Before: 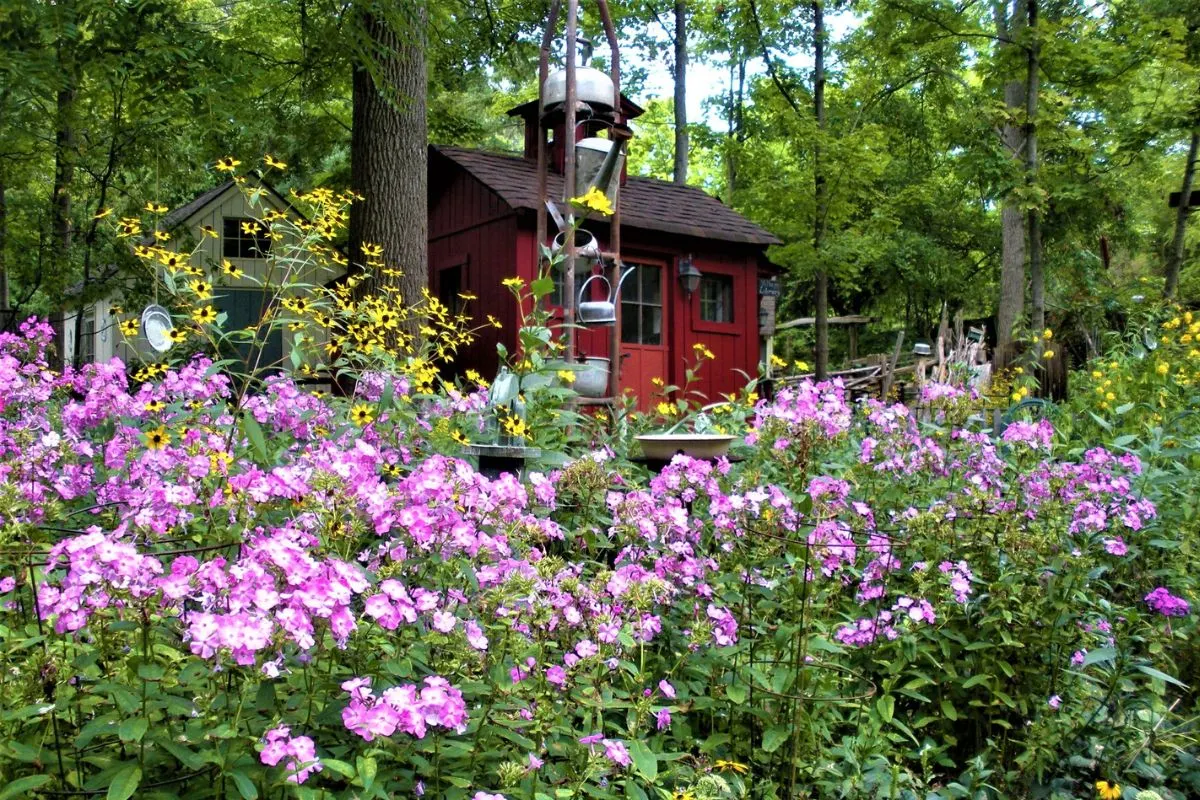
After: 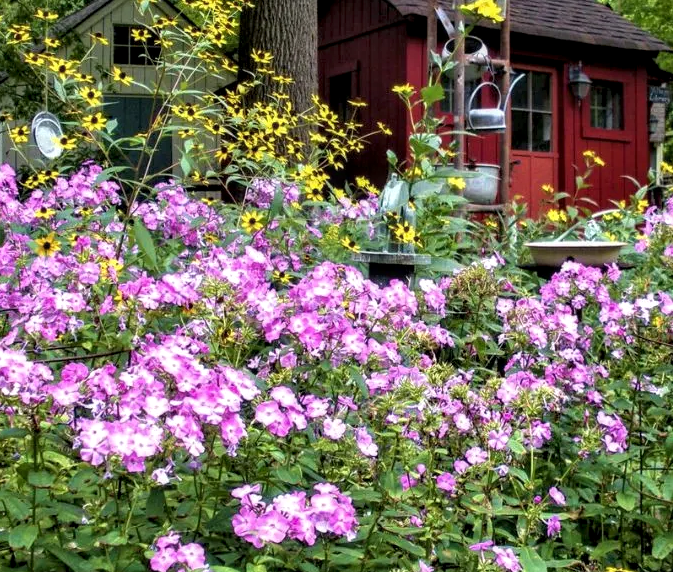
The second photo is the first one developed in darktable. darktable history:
local contrast: detail 130%
crop: left 9.169%, top 24.231%, right 34.72%, bottom 4.263%
